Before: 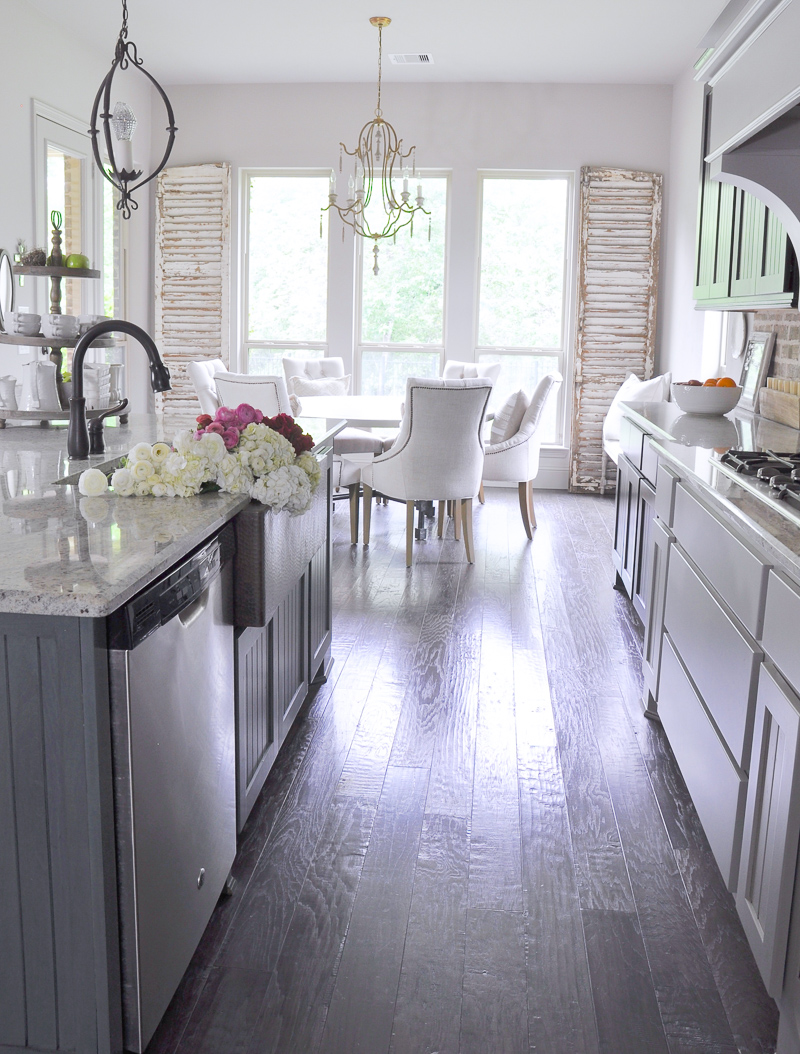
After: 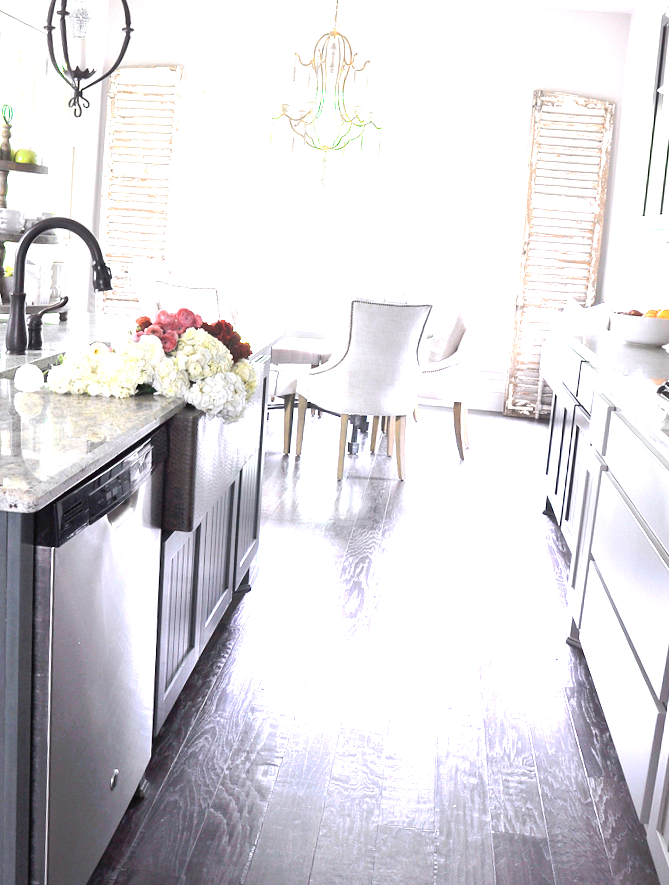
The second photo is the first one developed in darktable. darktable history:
tone curve: curves: ch0 [(0, 0) (0.003, 0.008) (0.011, 0.011) (0.025, 0.014) (0.044, 0.021) (0.069, 0.029) (0.1, 0.042) (0.136, 0.06) (0.177, 0.09) (0.224, 0.126) (0.277, 0.177) (0.335, 0.243) (0.399, 0.31) (0.468, 0.388) (0.543, 0.484) (0.623, 0.585) (0.709, 0.683) (0.801, 0.775) (0.898, 0.873) (1, 1)], preserve colors none
crop and rotate: angle -3.26°, left 5.382%, top 5.216%, right 4.771%, bottom 4.571%
tone equalizer: on, module defaults
exposure: black level correction 0, exposure 1.2 EV, compensate highlight preservation false
color zones: curves: ch0 [(0.018, 0.548) (0.197, 0.654) (0.425, 0.447) (0.605, 0.658) (0.732, 0.579)]; ch1 [(0.105, 0.531) (0.224, 0.531) (0.386, 0.39) (0.618, 0.456) (0.732, 0.456) (0.956, 0.421)]; ch2 [(0.039, 0.583) (0.215, 0.465) (0.399, 0.544) (0.465, 0.548) (0.614, 0.447) (0.724, 0.43) (0.882, 0.623) (0.956, 0.632)]
